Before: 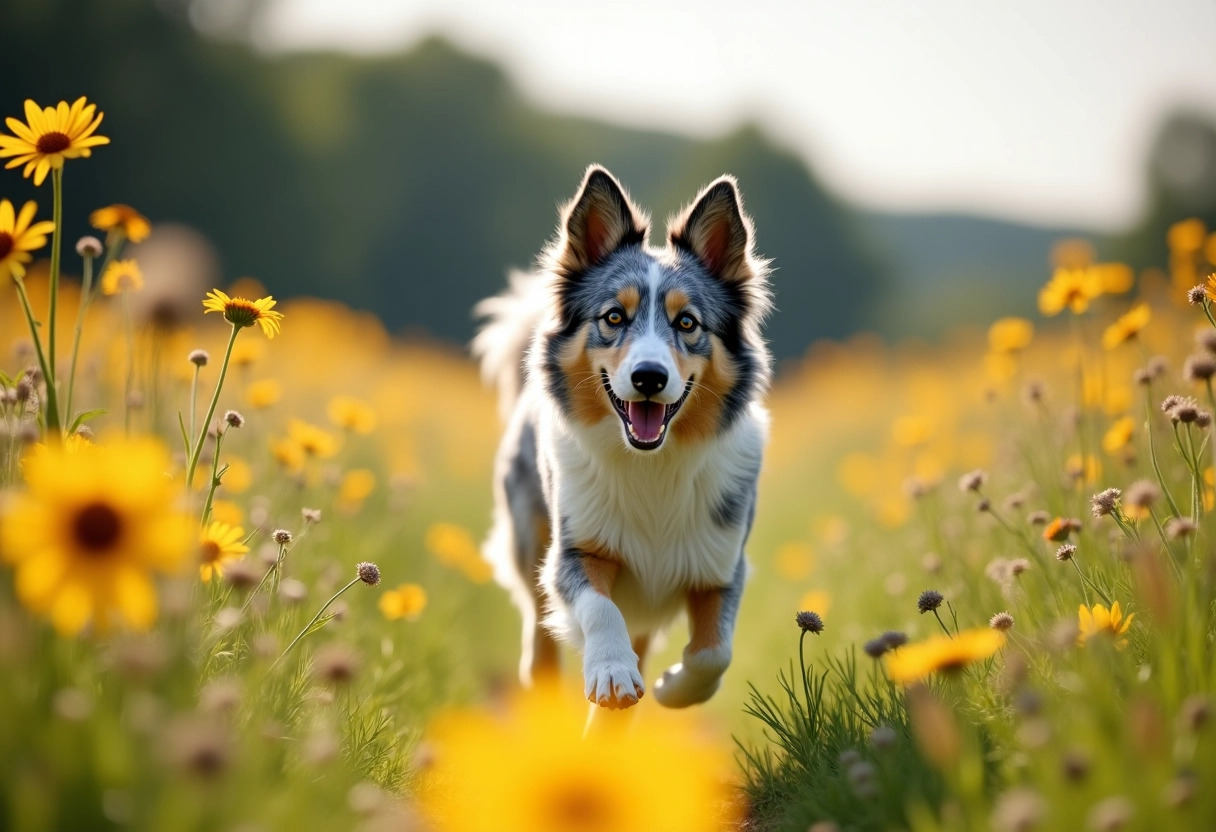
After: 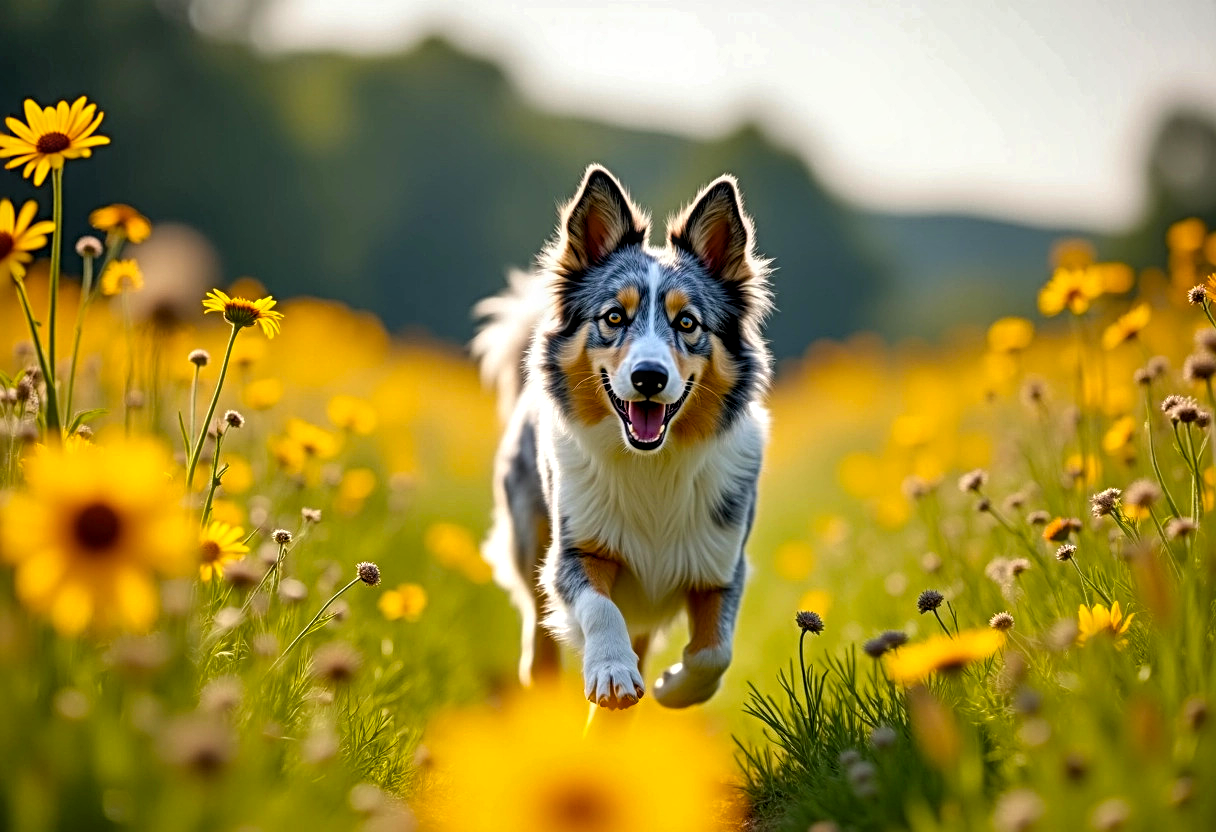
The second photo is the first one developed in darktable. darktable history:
color balance rgb: perceptual saturation grading › global saturation 20%, global vibrance 20%
local contrast: detail 130%
sharpen: radius 4
shadows and highlights: low approximation 0.01, soften with gaussian
exposure: compensate highlight preservation false
